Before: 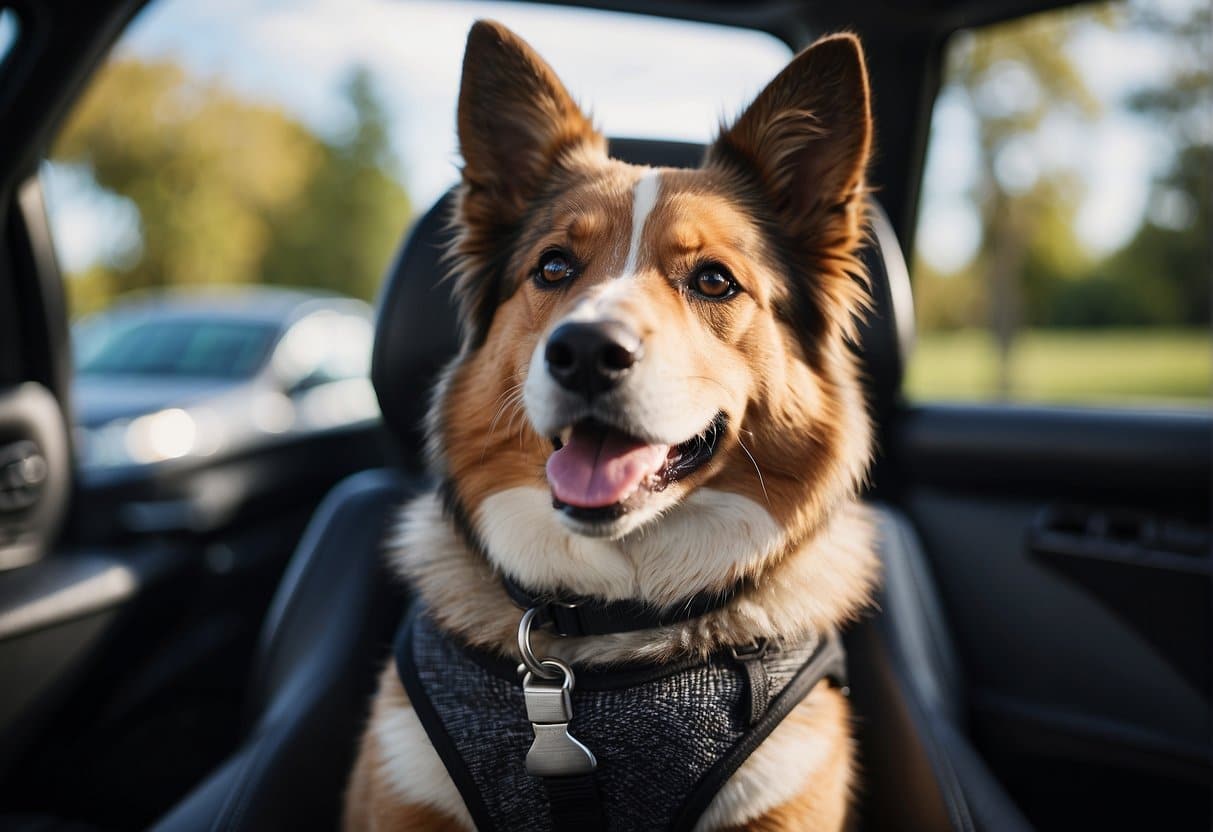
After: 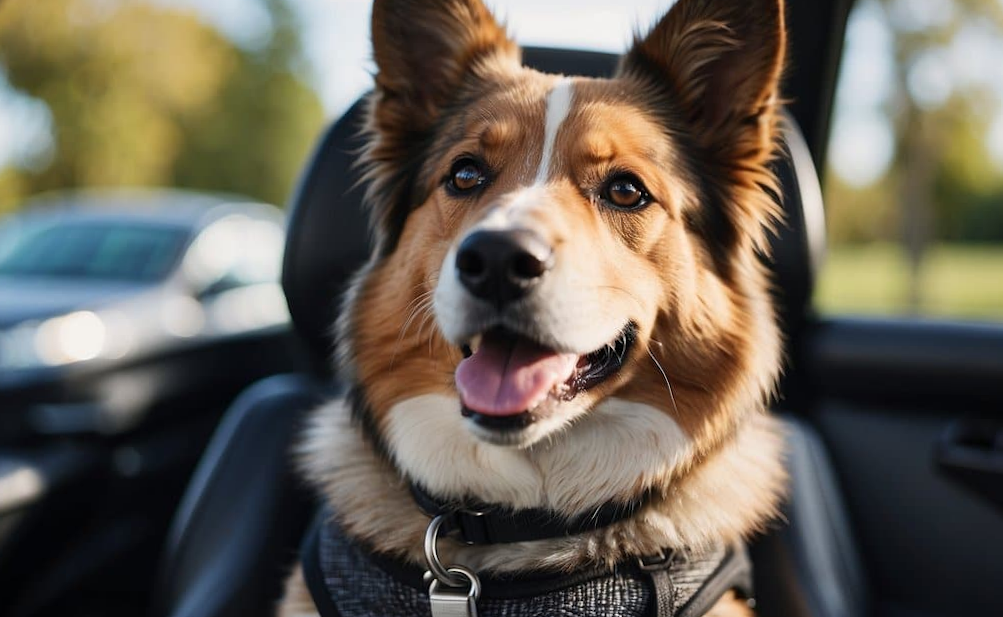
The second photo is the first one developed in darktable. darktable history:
crop: left 7.856%, top 11.836%, right 10.12%, bottom 15.387%
rotate and perspective: rotation 0.8°, automatic cropping off
